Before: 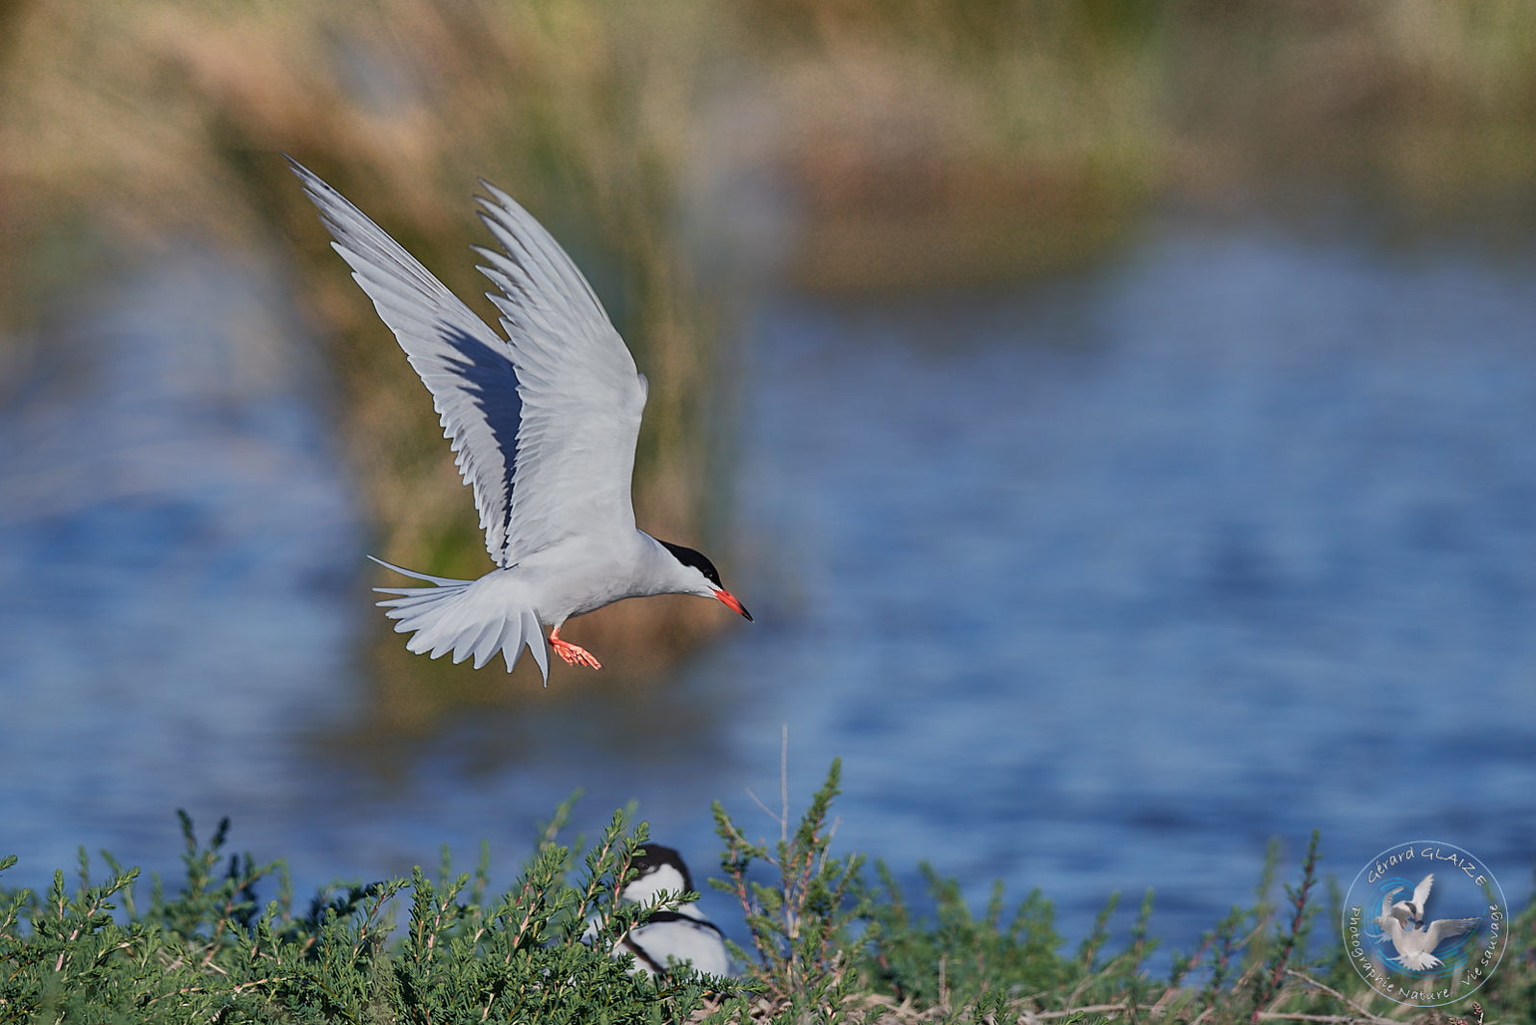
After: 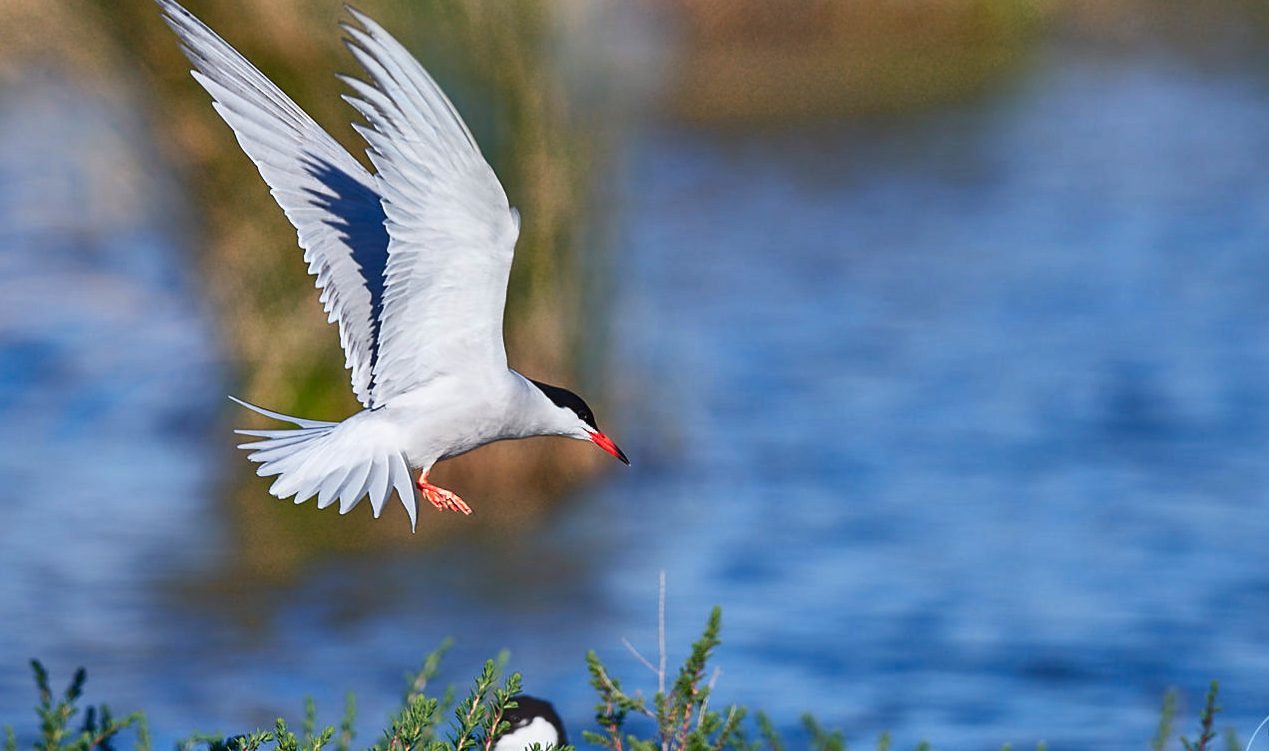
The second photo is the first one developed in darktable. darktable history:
tone equalizer: -8 EV 0.251 EV, -7 EV 0.405 EV, -6 EV 0.377 EV, -5 EV 0.276 EV, -3 EV -0.252 EV, -2 EV -0.429 EV, -1 EV -0.431 EV, +0 EV -0.264 EV
crop: left 9.607%, top 17.073%, right 10.862%, bottom 12.371%
contrast brightness saturation: contrast 0.229, brightness 0.096, saturation 0.288
levels: white 99.95%, levels [0, 0.43, 0.859]
